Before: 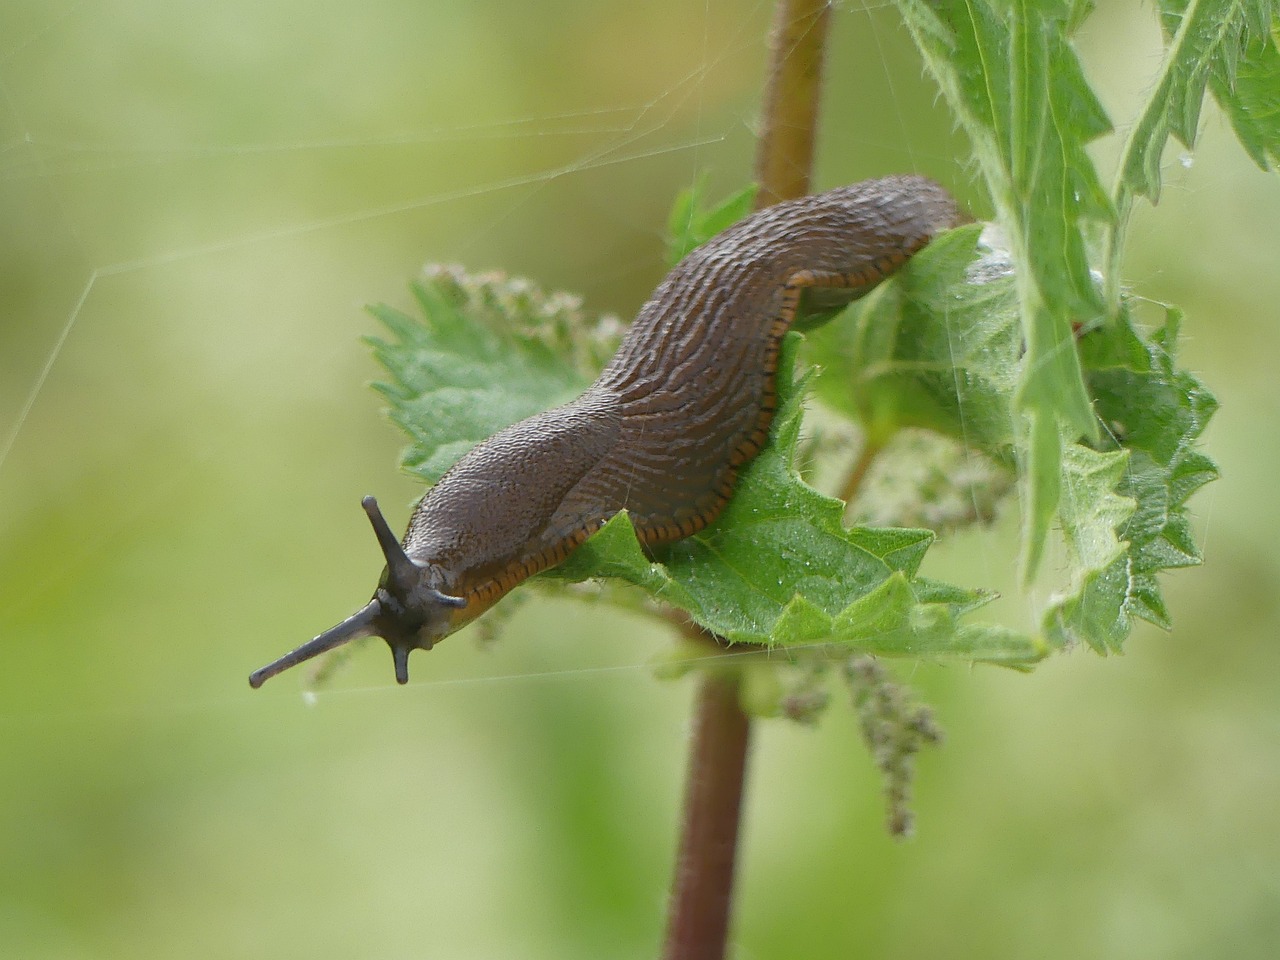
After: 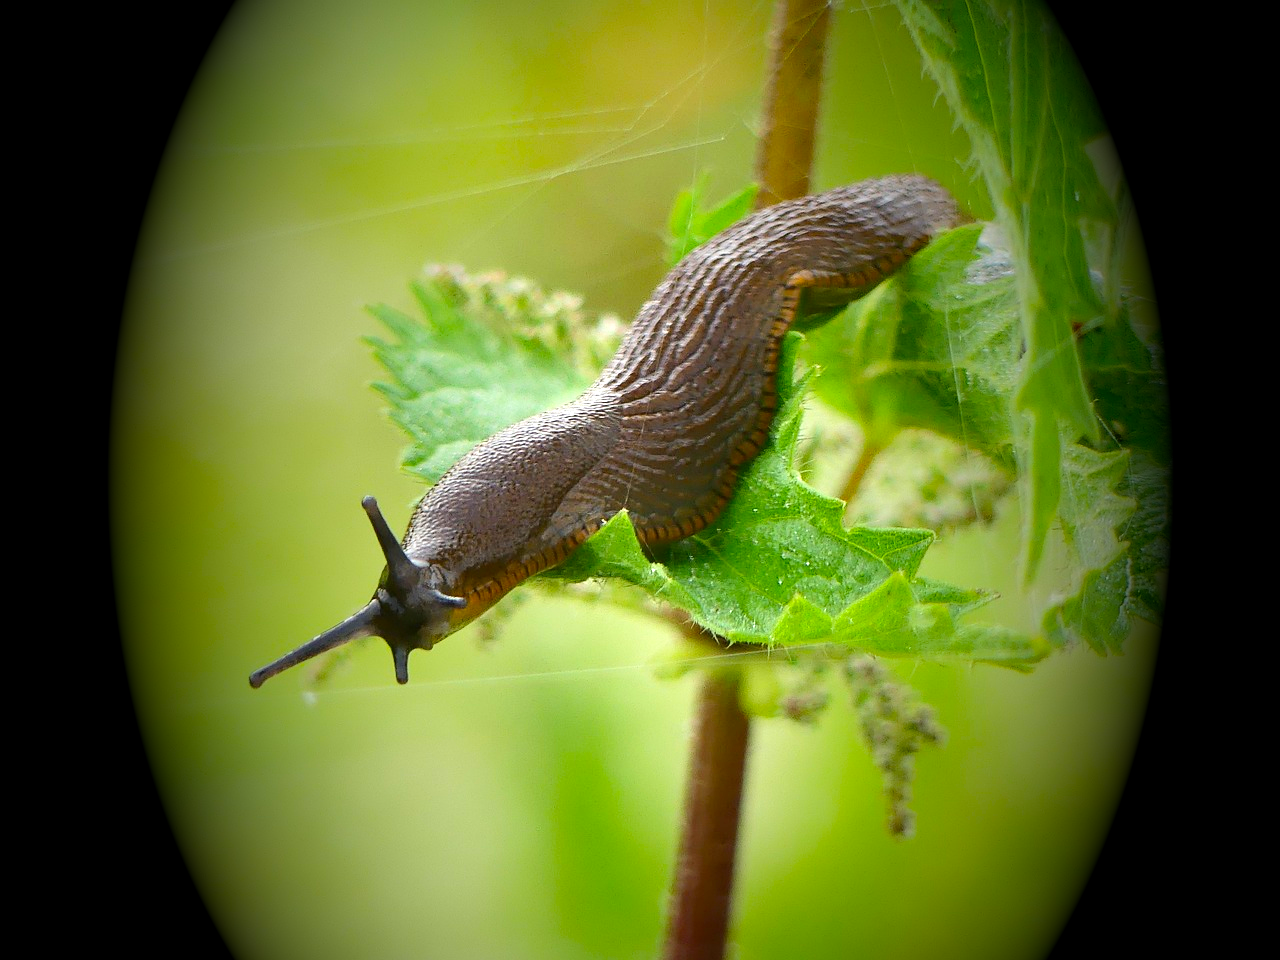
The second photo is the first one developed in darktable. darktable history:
contrast brightness saturation: contrast 0.19, brightness -0.11, saturation 0.21
vignetting: fall-off start 15.9%, fall-off radius 100%, brightness -1, saturation 0.5, width/height ratio 0.719
exposure: black level correction 0, exposure 1.1 EV, compensate exposure bias true, compensate highlight preservation false
